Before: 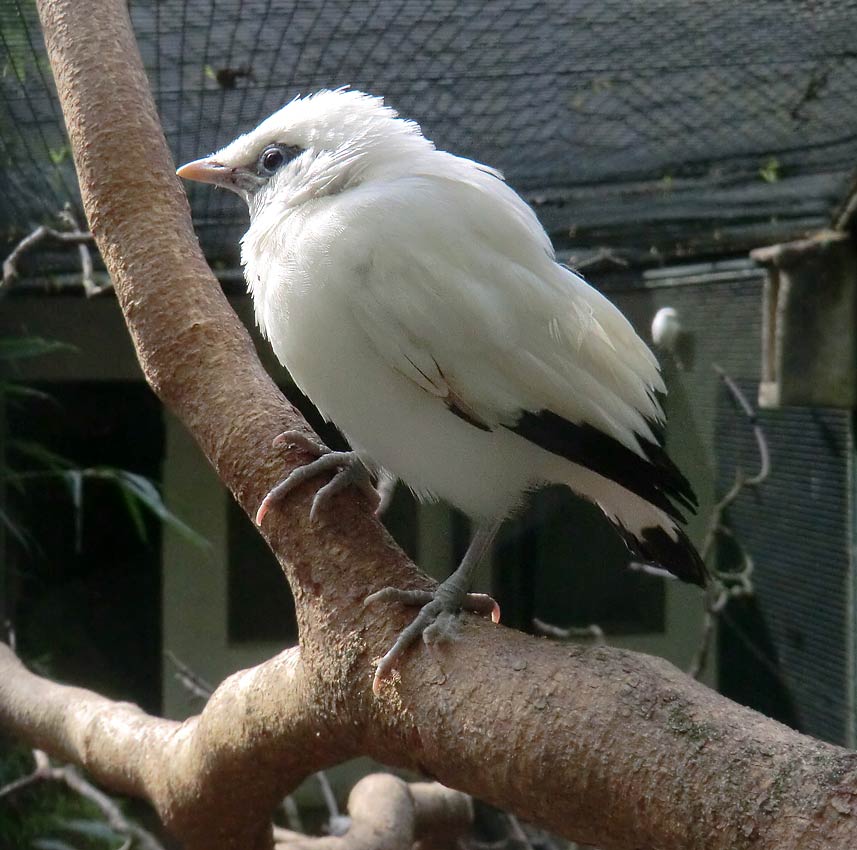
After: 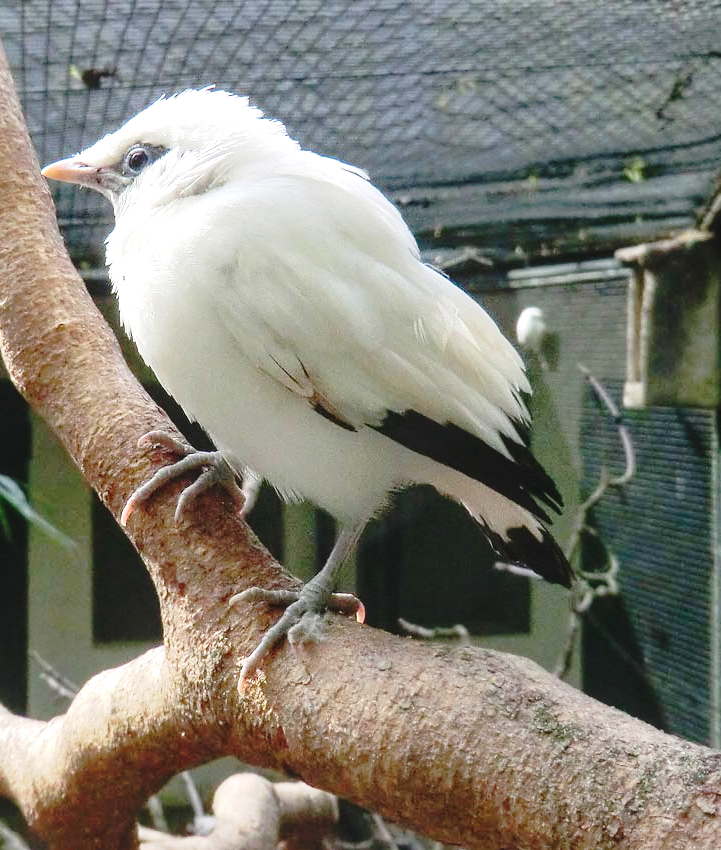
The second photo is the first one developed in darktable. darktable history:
crop: left 15.817%
tone curve: curves: ch0 [(0, 0.029) (0.168, 0.142) (0.359, 0.44) (0.469, 0.544) (0.634, 0.722) (0.858, 0.903) (1, 0.968)]; ch1 [(0, 0) (0.437, 0.453) (0.472, 0.47) (0.502, 0.502) (0.54, 0.534) (0.57, 0.592) (0.618, 0.66) (0.699, 0.749) (0.859, 0.919) (1, 1)]; ch2 [(0, 0) (0.33, 0.301) (0.421, 0.443) (0.476, 0.498) (0.505, 0.503) (0.547, 0.557) (0.586, 0.634) (0.608, 0.676) (1, 1)], preserve colors none
local contrast: detail 109%
exposure: exposure 0.911 EV, compensate exposure bias true, compensate highlight preservation false
